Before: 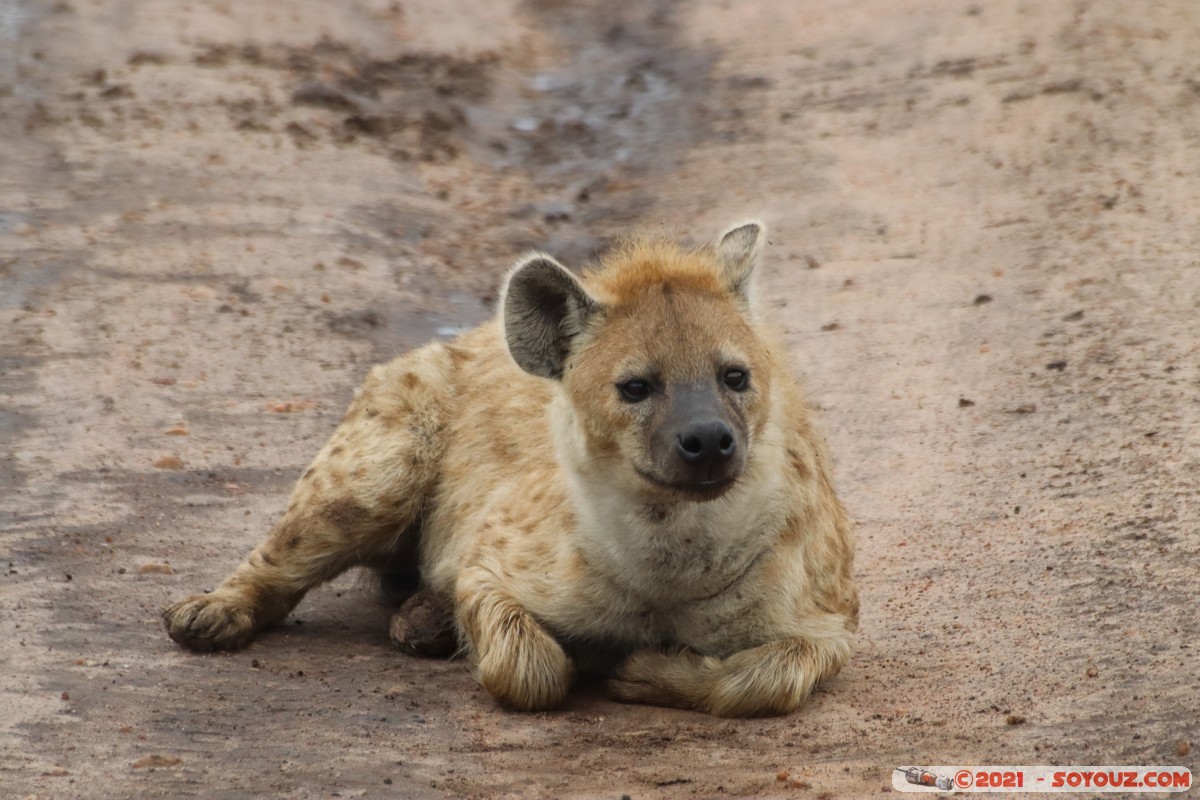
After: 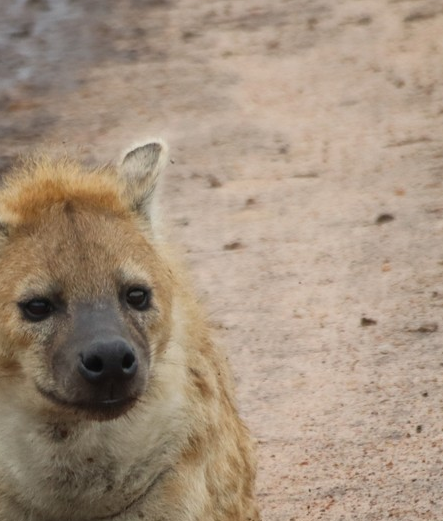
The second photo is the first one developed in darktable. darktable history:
crop and rotate: left 49.905%, top 10.145%, right 13.16%, bottom 24.627%
